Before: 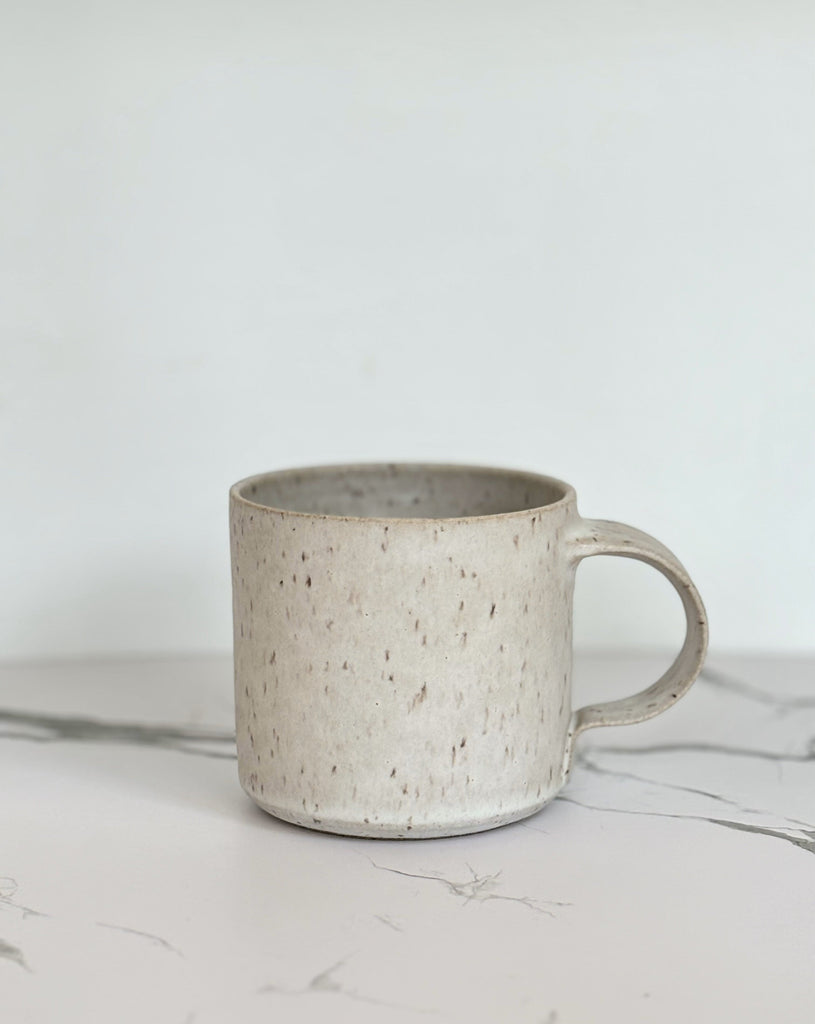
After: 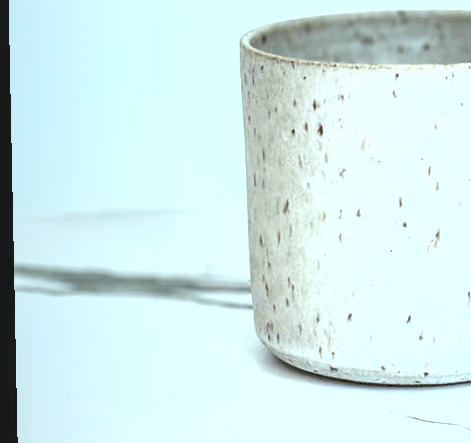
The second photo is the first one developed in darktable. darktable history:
crop: top 44.483%, right 43.593%, bottom 12.892%
exposure: black level correction 0, exposure 1.1 EV, compensate exposure bias true, compensate highlight preservation false
color correction: highlights a* -10.04, highlights b* -10.37
local contrast: on, module defaults
rotate and perspective: rotation -1.17°, automatic cropping off
shadows and highlights: shadows 29.32, highlights -29.32, low approximation 0.01, soften with gaussian
